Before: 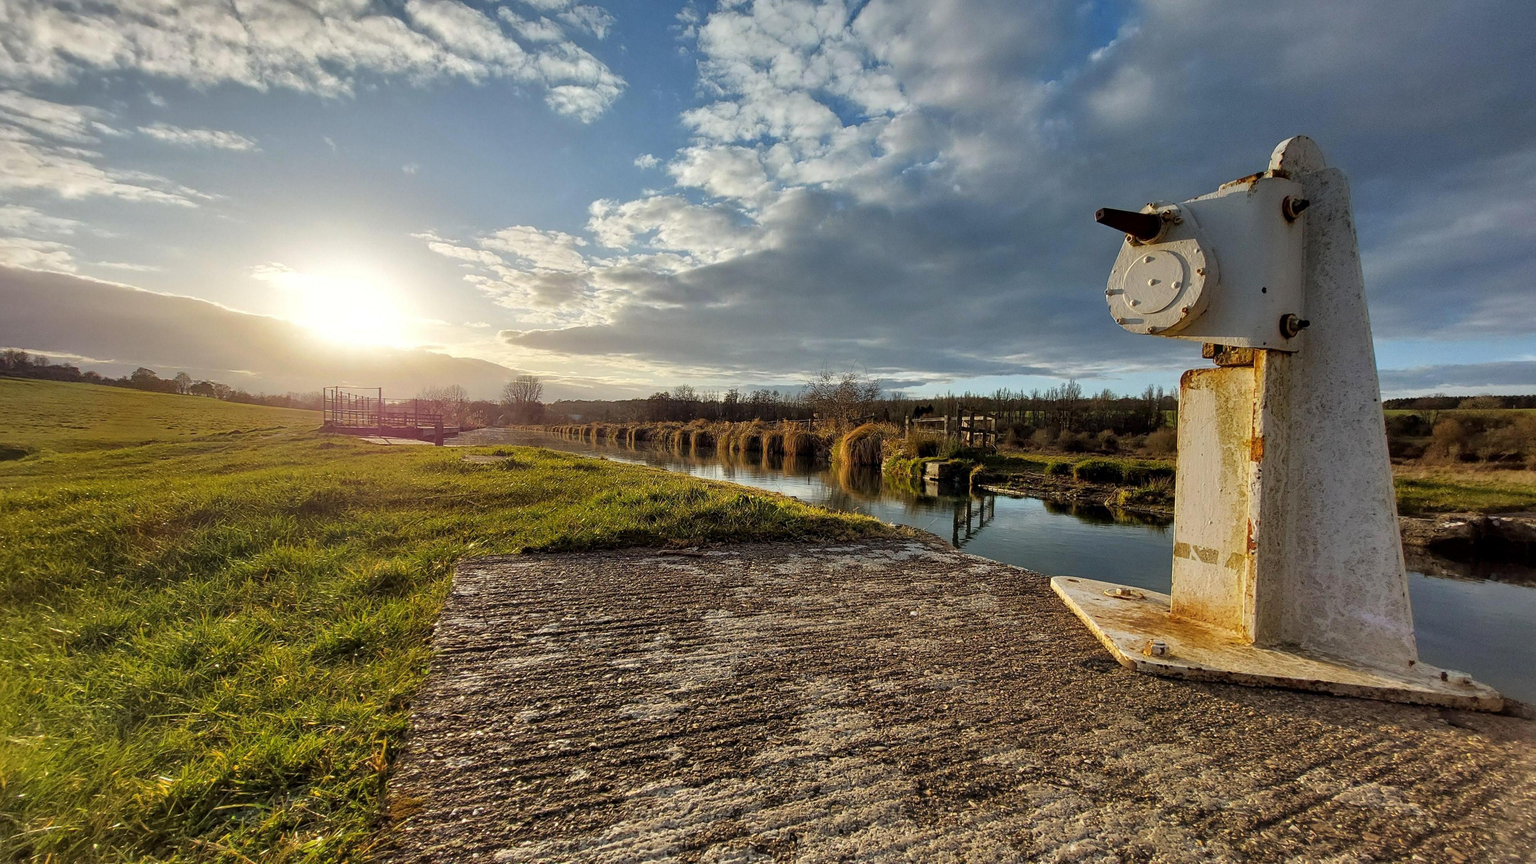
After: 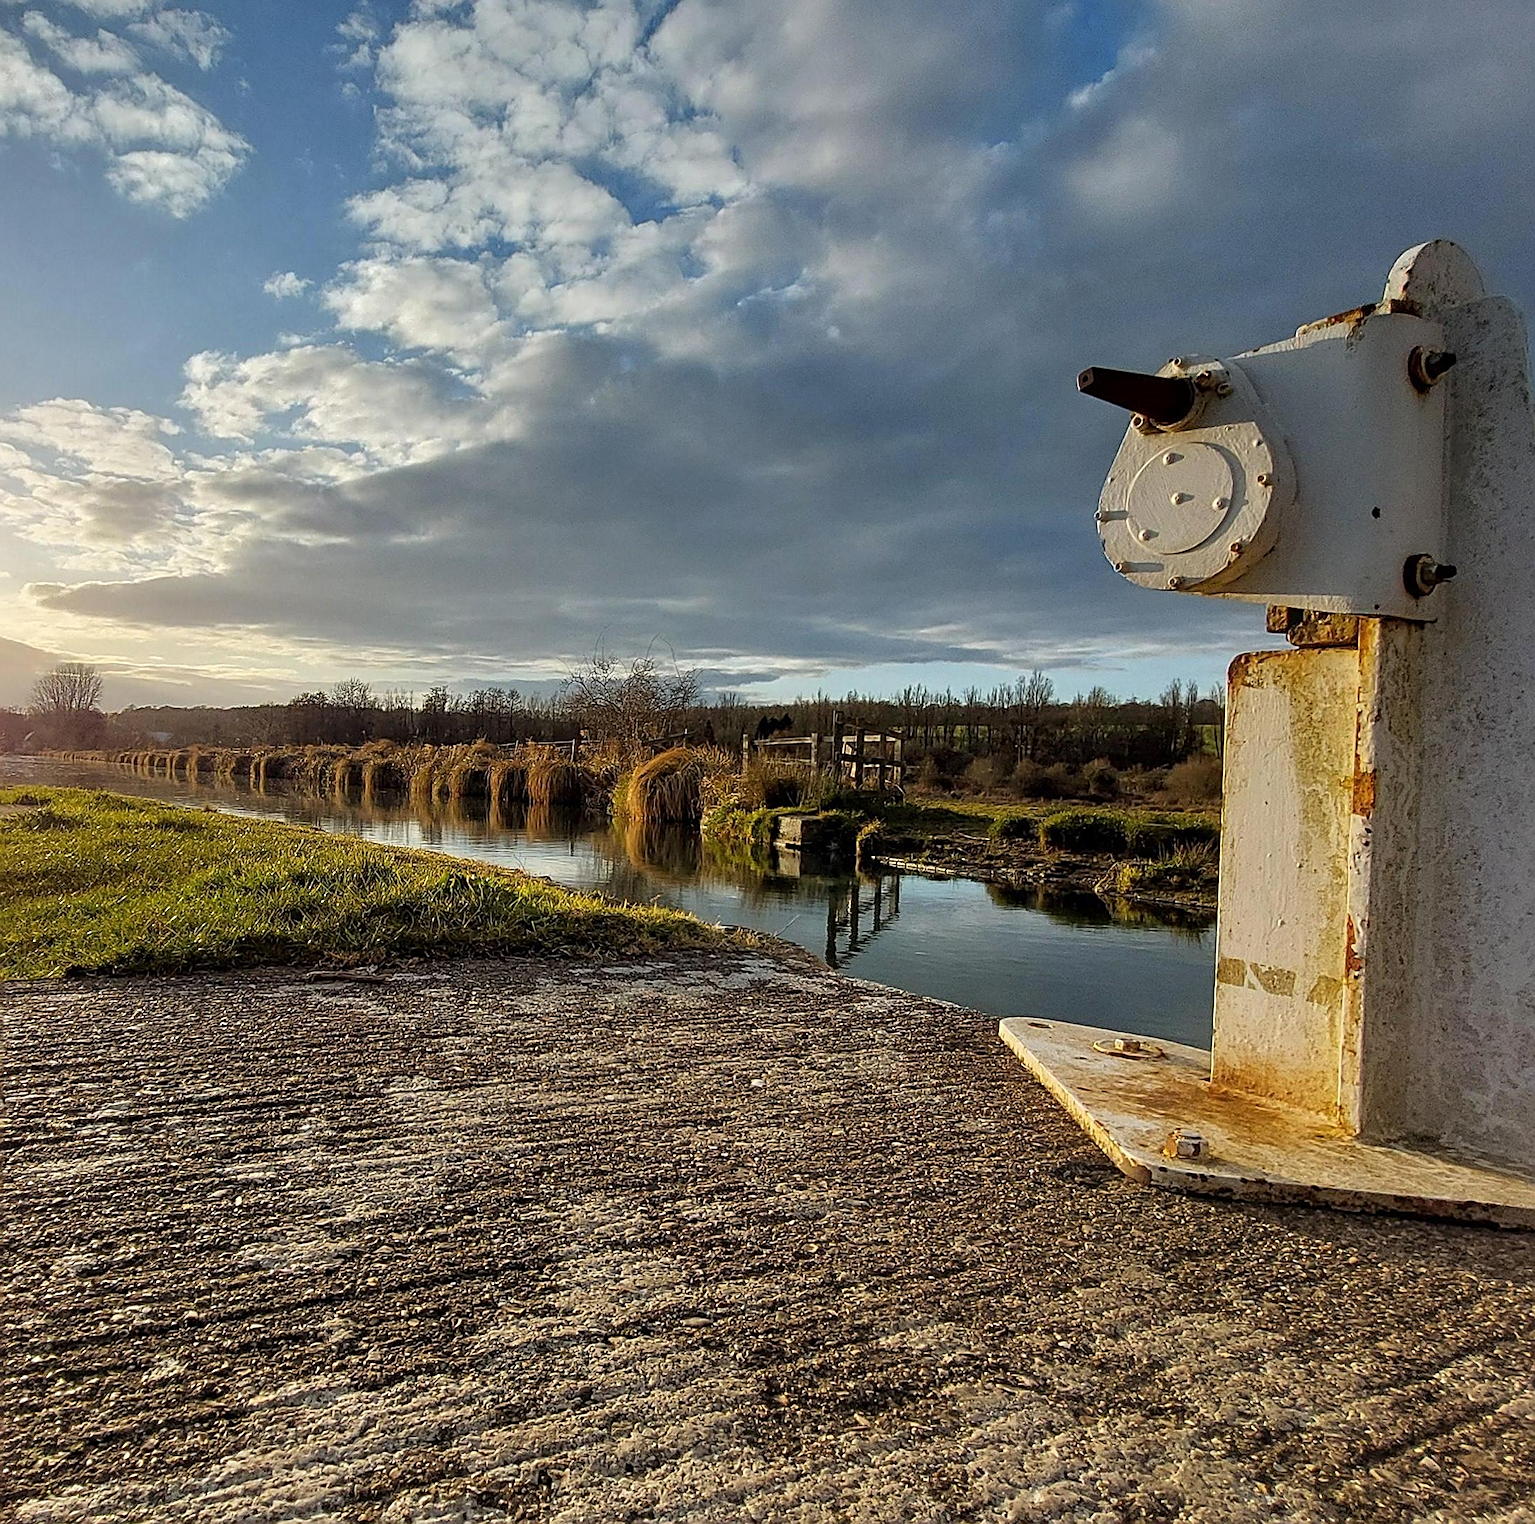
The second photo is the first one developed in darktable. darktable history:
sharpen: amount 0.738
crop: left 31.573%, top 0.01%, right 11.782%
